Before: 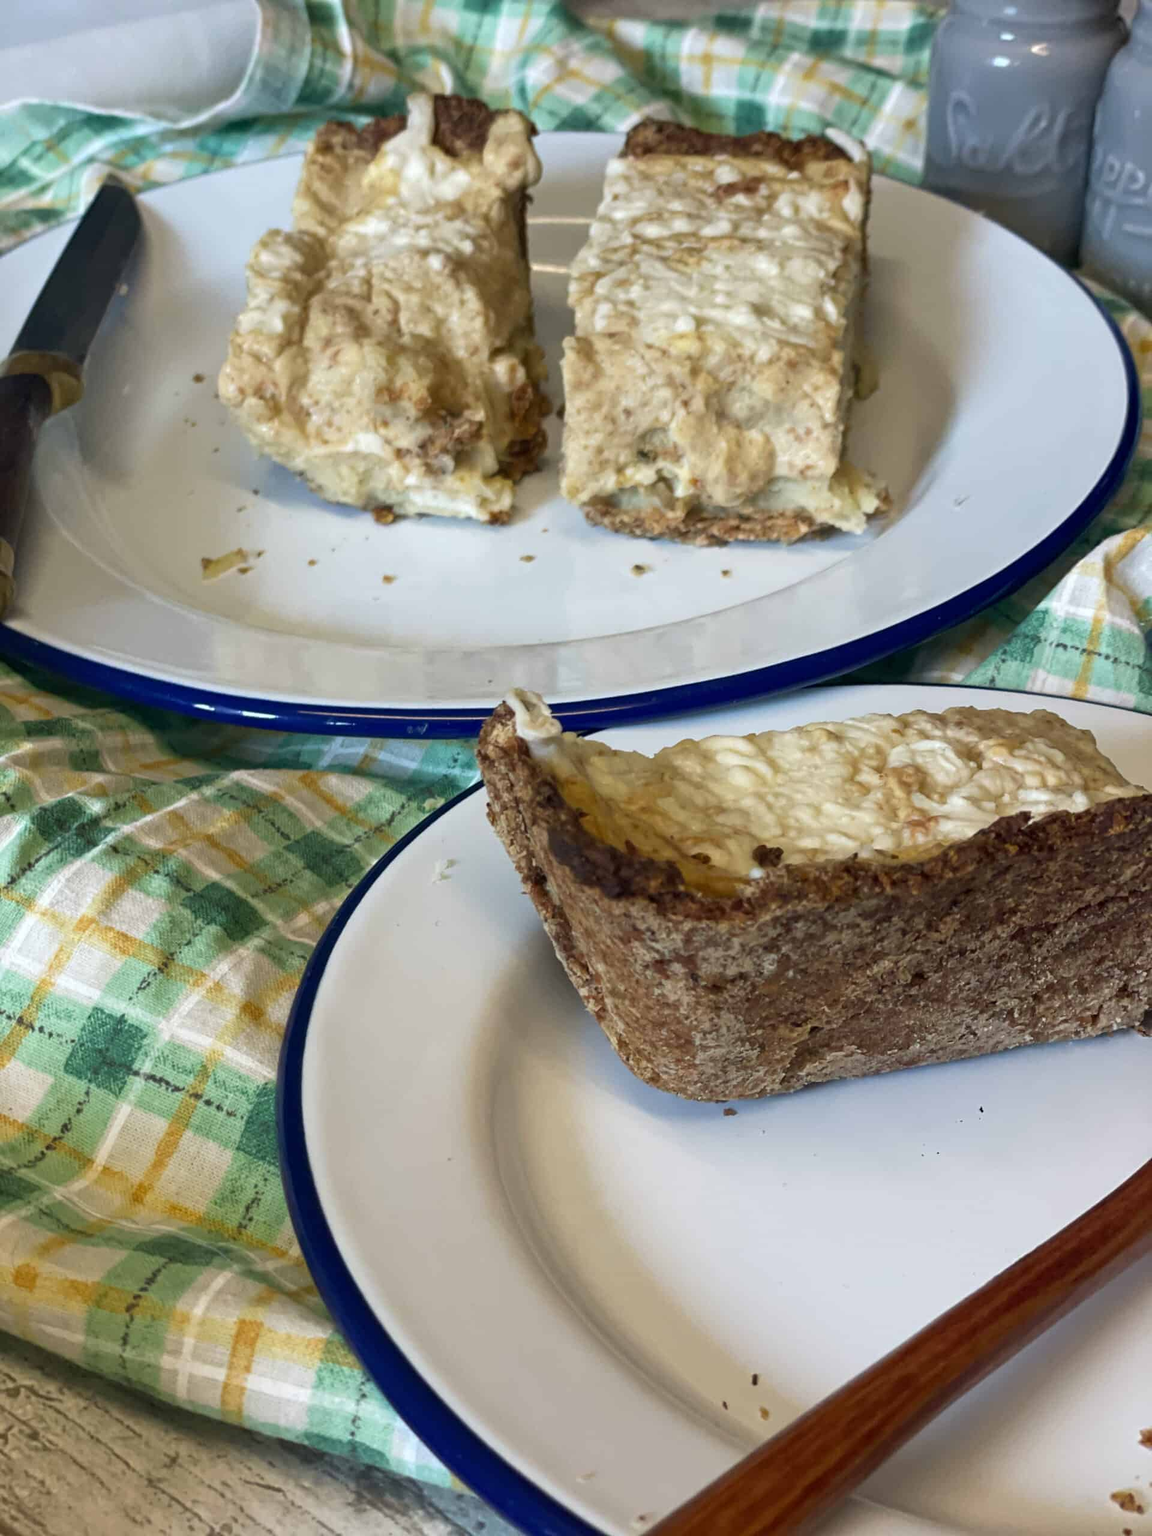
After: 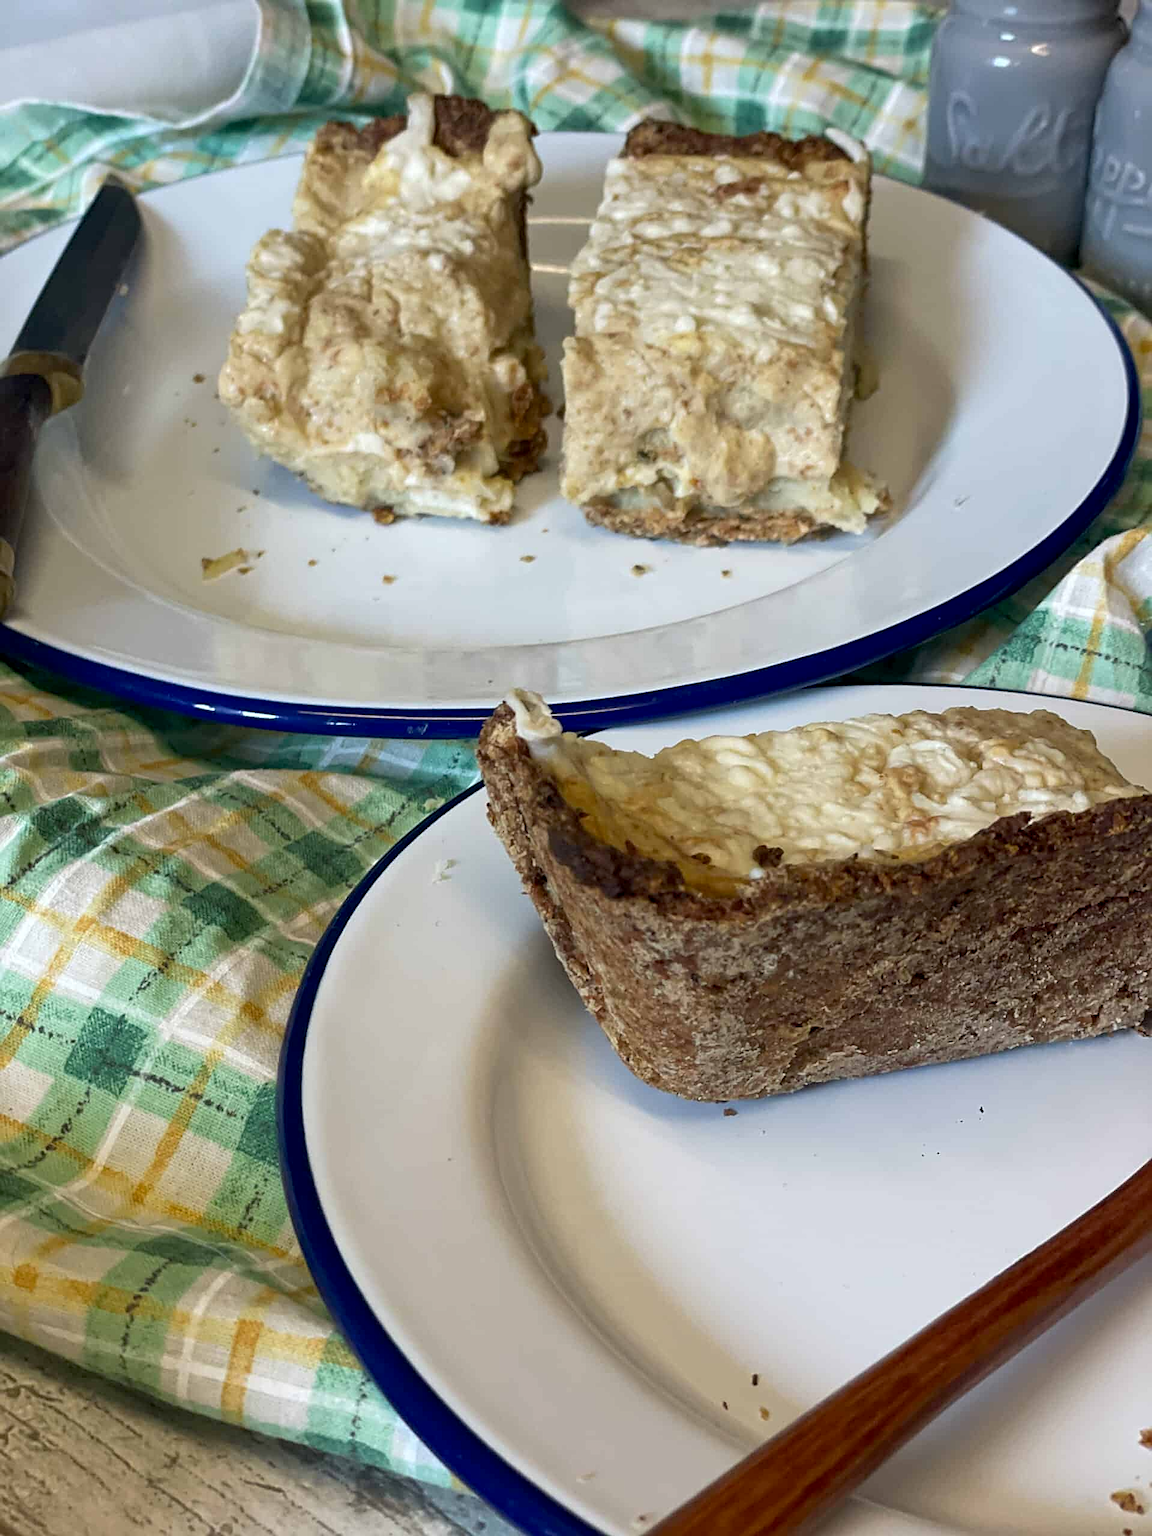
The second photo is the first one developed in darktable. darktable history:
sharpen: on, module defaults
exposure: black level correction 0.004, exposure 0.015 EV, compensate highlight preservation false
